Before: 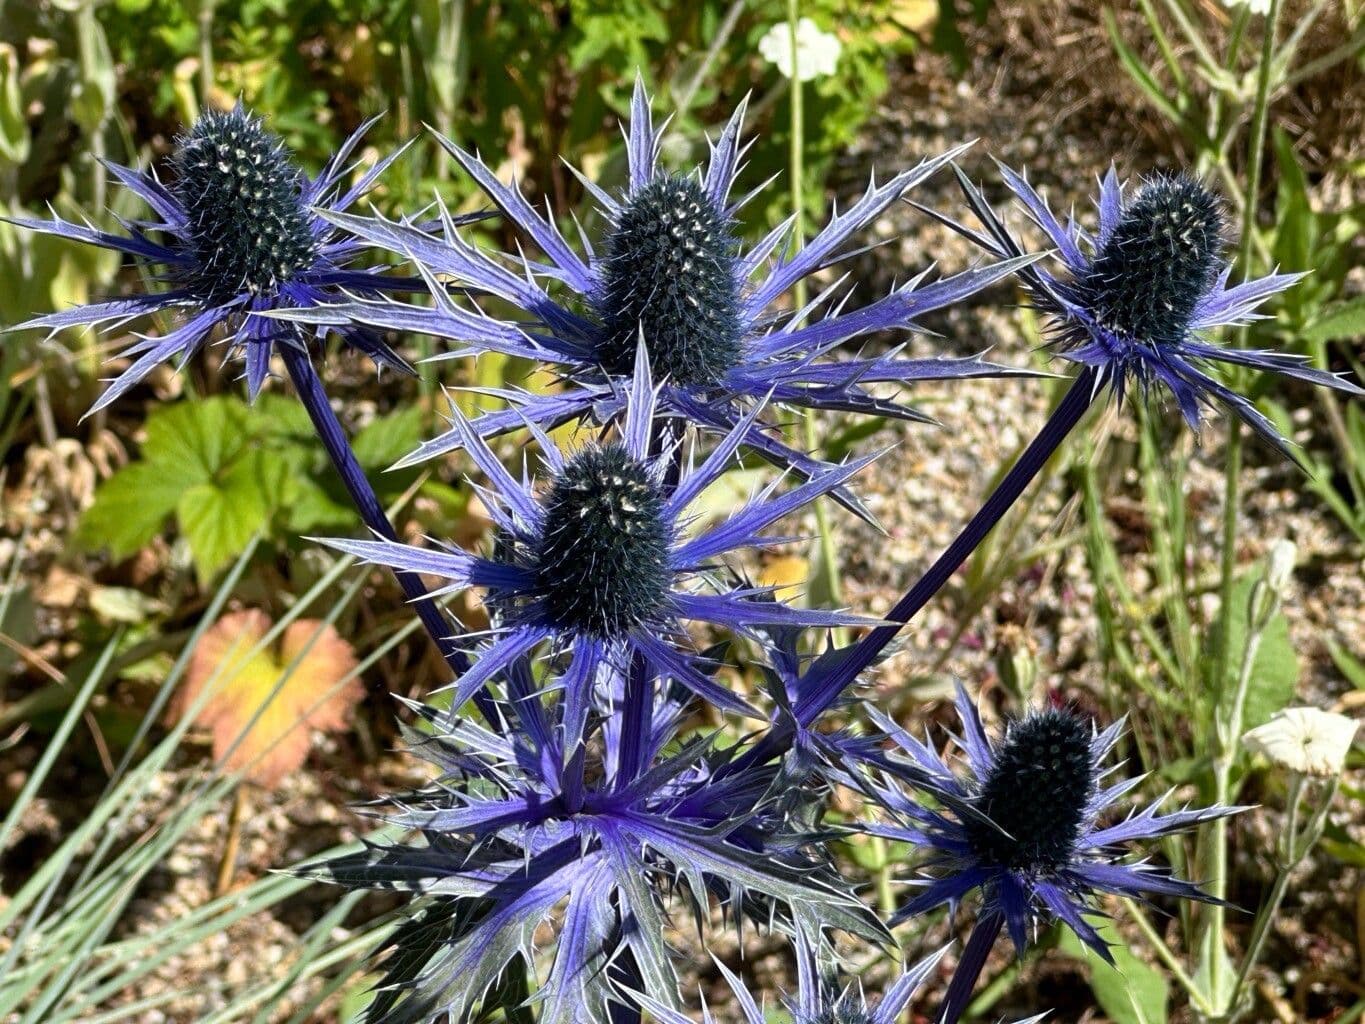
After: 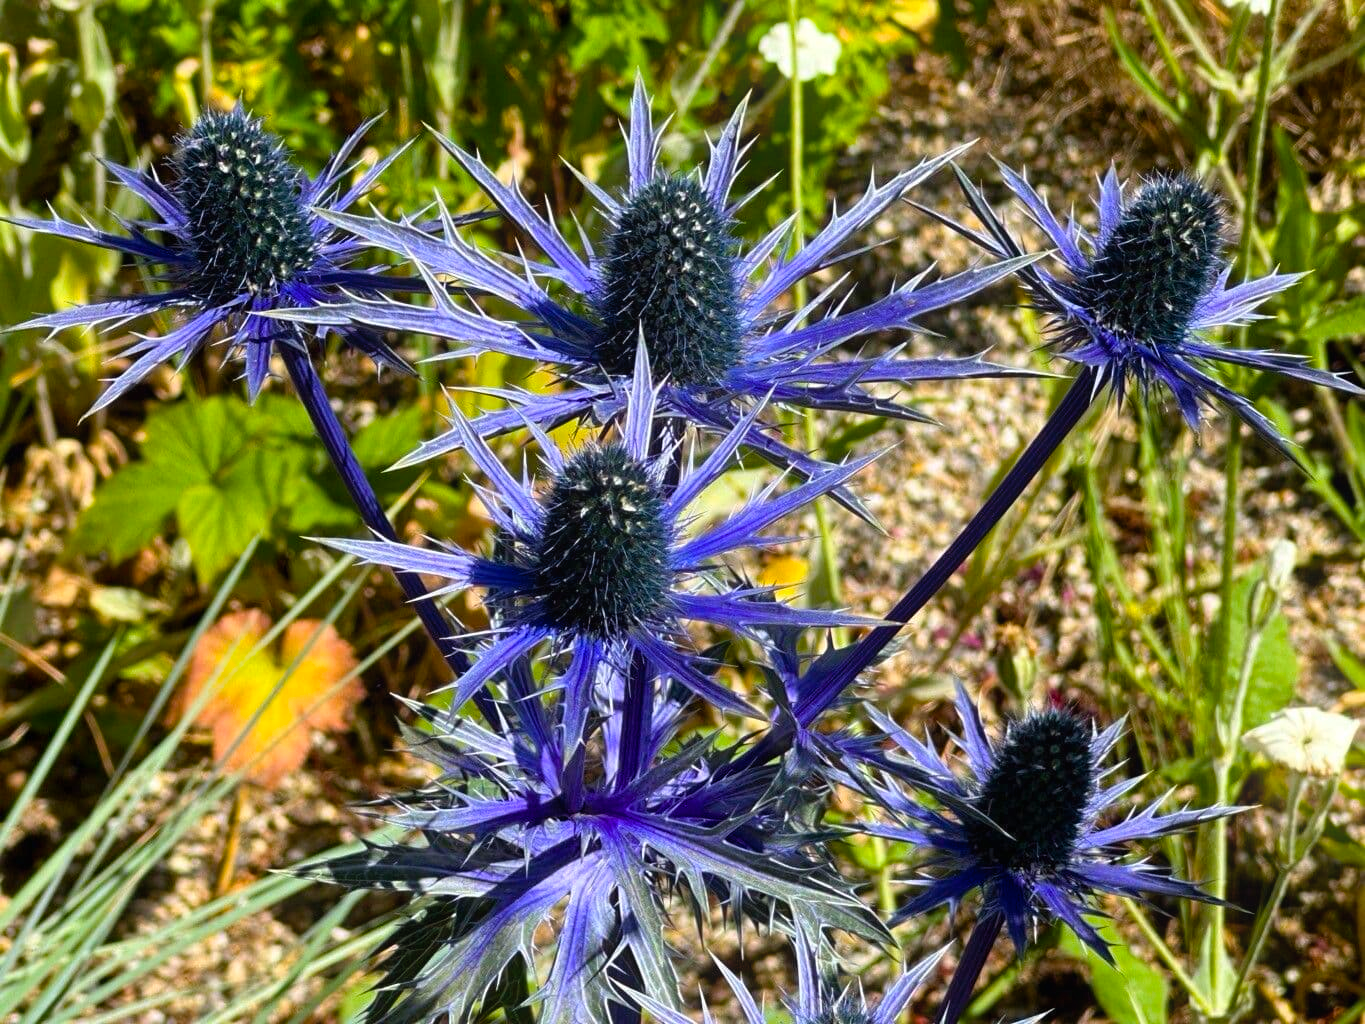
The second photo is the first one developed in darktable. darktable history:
bloom: size 15%, threshold 97%, strength 7%
color balance rgb: perceptual saturation grading › global saturation 30%, global vibrance 30%
